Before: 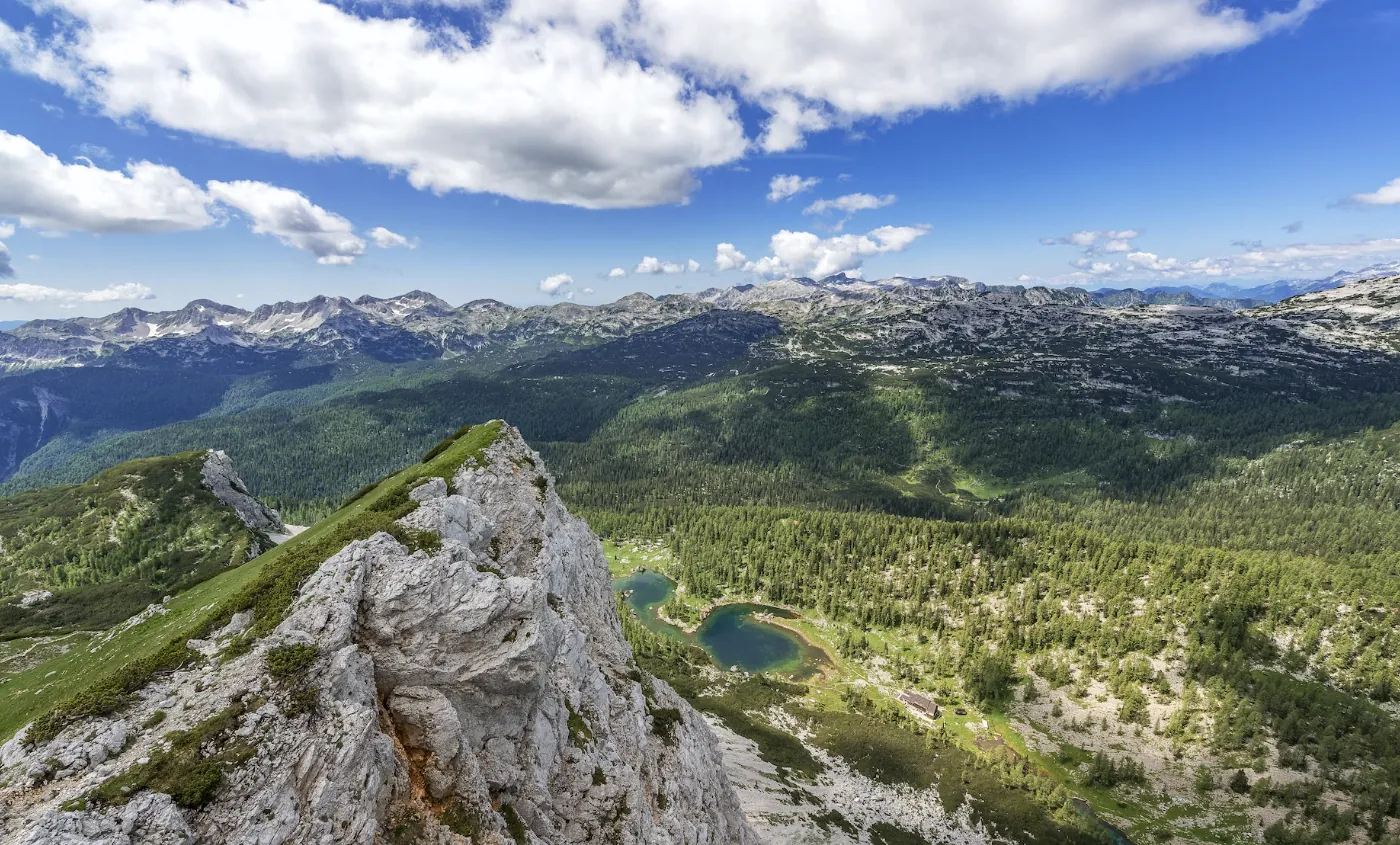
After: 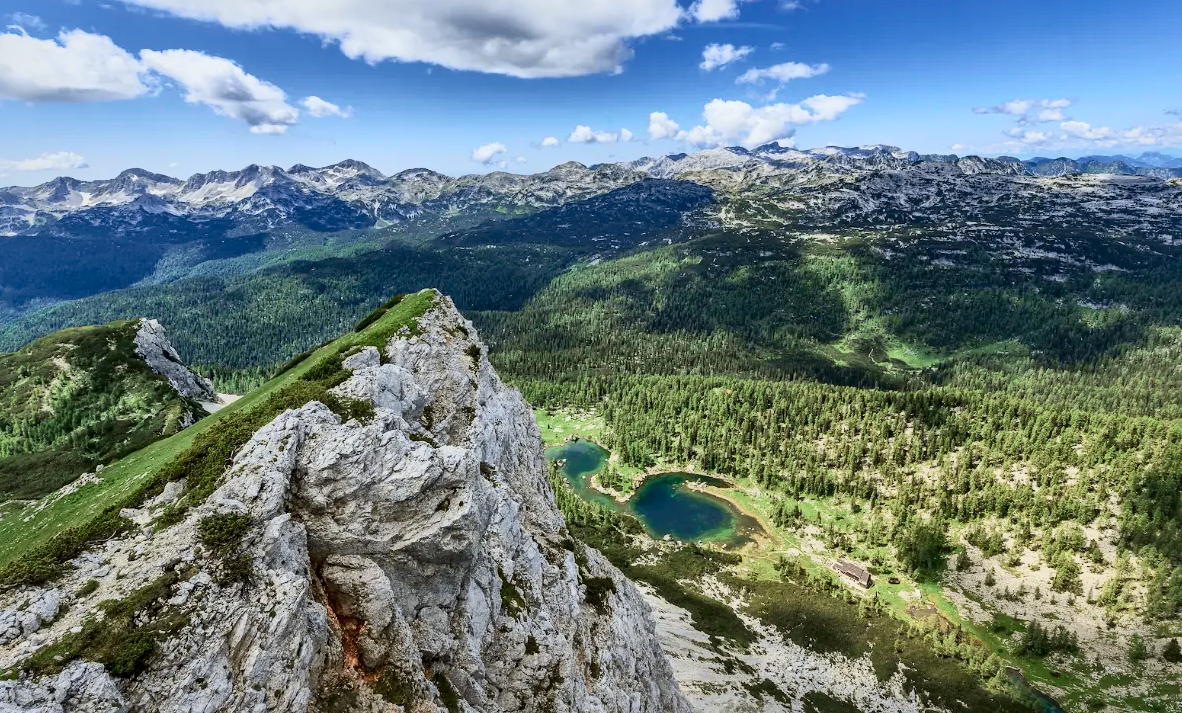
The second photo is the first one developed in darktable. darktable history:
local contrast: mode bilateral grid, contrast 20, coarseness 50, detail 179%, midtone range 0.2
crop and rotate: left 4.842%, top 15.51%, right 10.668%
shadows and highlights: radius 121.13, shadows 21.4, white point adjustment -9.72, highlights -14.39, soften with gaussian
tone curve: curves: ch0 [(0, 0.013) (0.104, 0.103) (0.258, 0.267) (0.448, 0.487) (0.709, 0.794) (0.886, 0.922) (0.994, 0.971)]; ch1 [(0, 0) (0.335, 0.298) (0.446, 0.413) (0.488, 0.484) (0.515, 0.508) (0.566, 0.593) (0.635, 0.661) (1, 1)]; ch2 [(0, 0) (0.314, 0.301) (0.437, 0.403) (0.502, 0.494) (0.528, 0.54) (0.557, 0.559) (0.612, 0.62) (0.715, 0.691) (1, 1)], color space Lab, independent channels, preserve colors none
